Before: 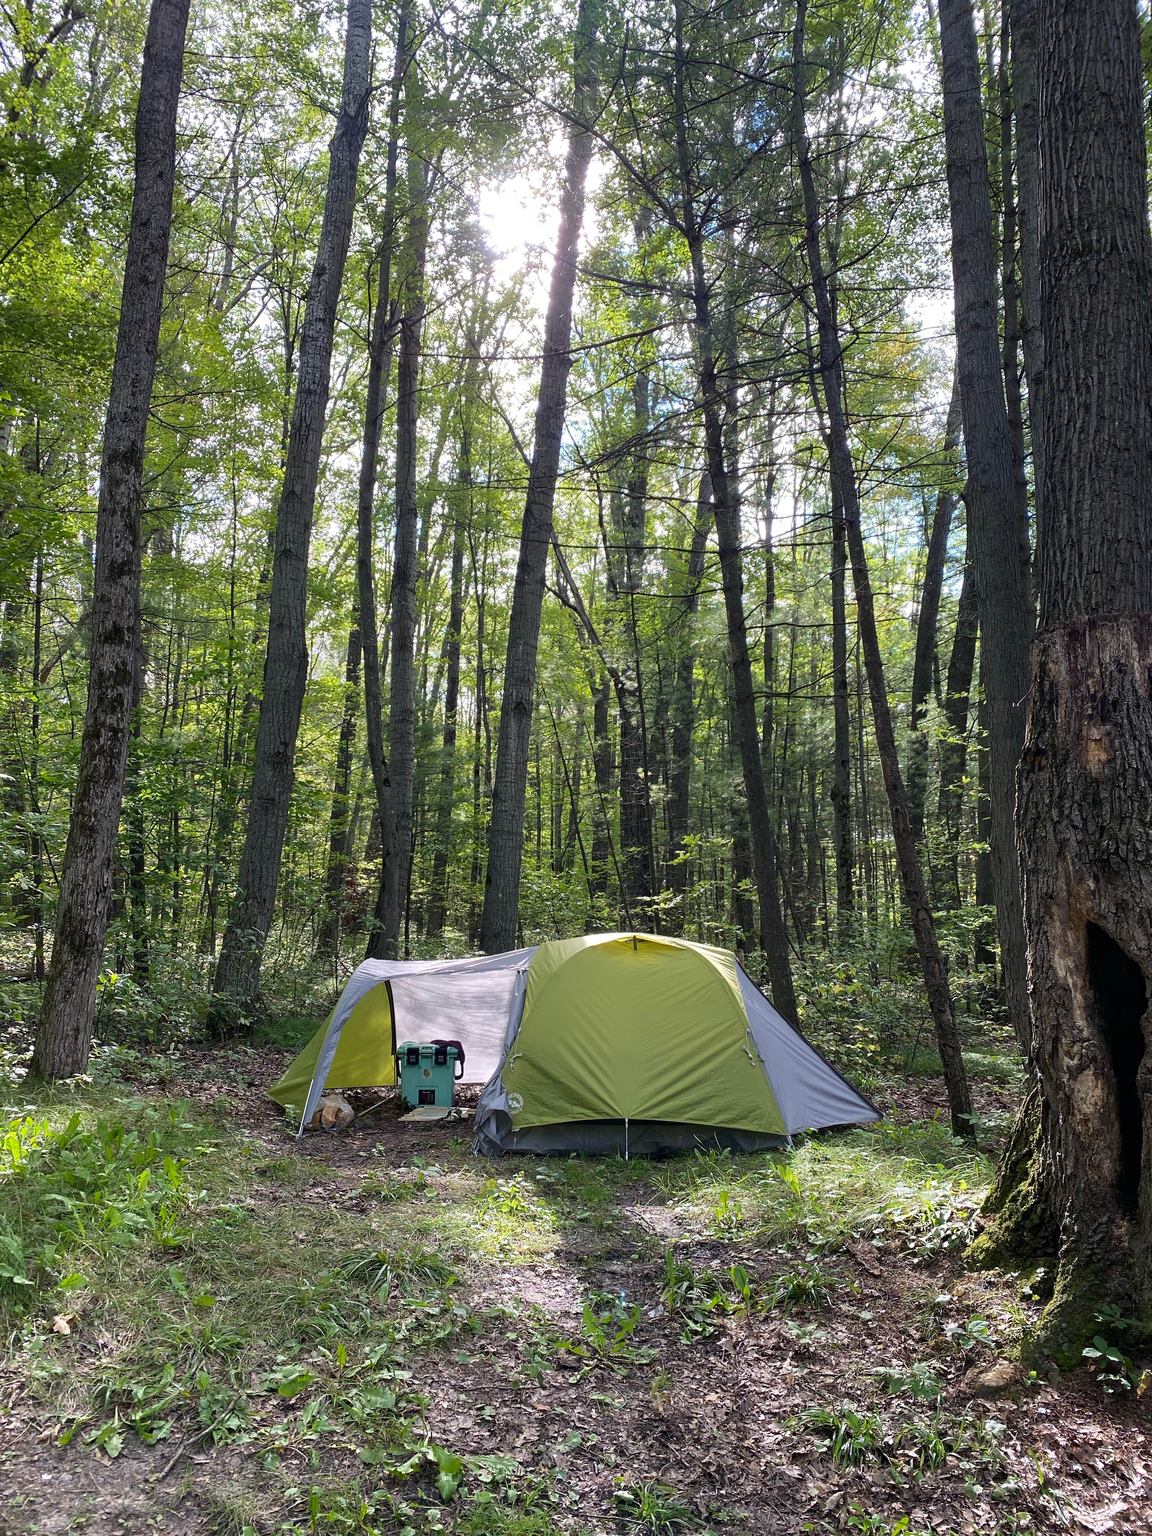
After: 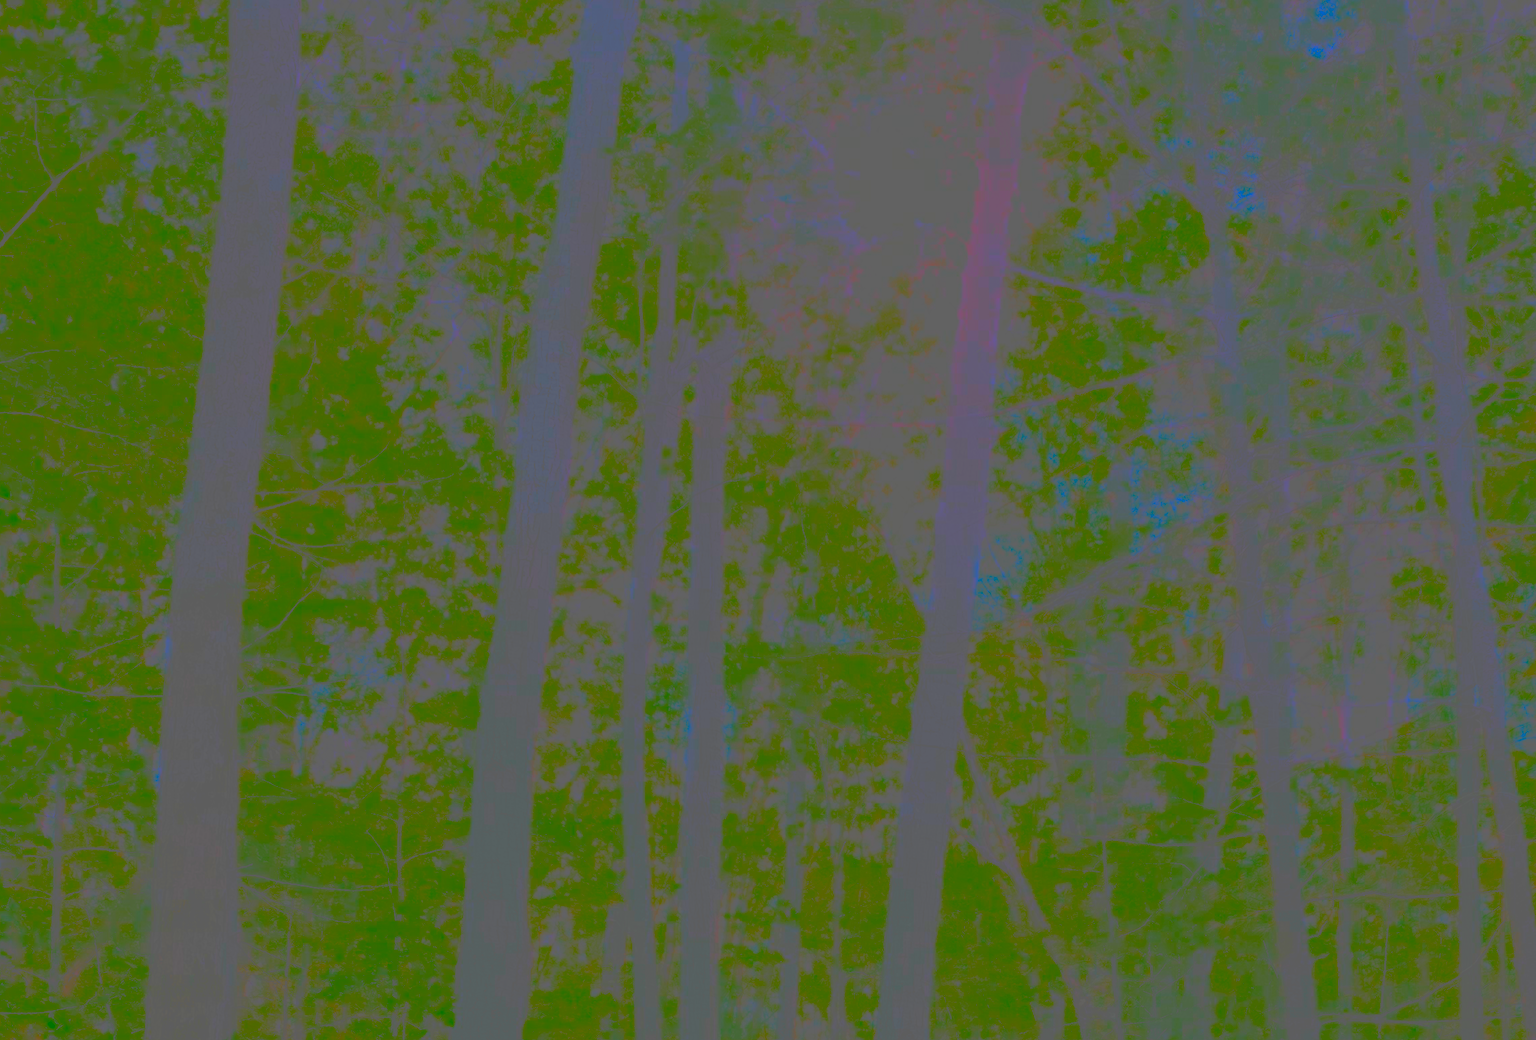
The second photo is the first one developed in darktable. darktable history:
filmic rgb: black relative exposure -6.96 EV, white relative exposure 5.65 EV, hardness 2.86, iterations of high-quality reconstruction 0
haze removal: compatibility mode true, adaptive false
crop: left 0.513%, top 7.64%, right 23.468%, bottom 53.845%
shadows and highlights: shadows 40.07, highlights -60.11
contrast brightness saturation: contrast -0.976, brightness -0.169, saturation 0.757
